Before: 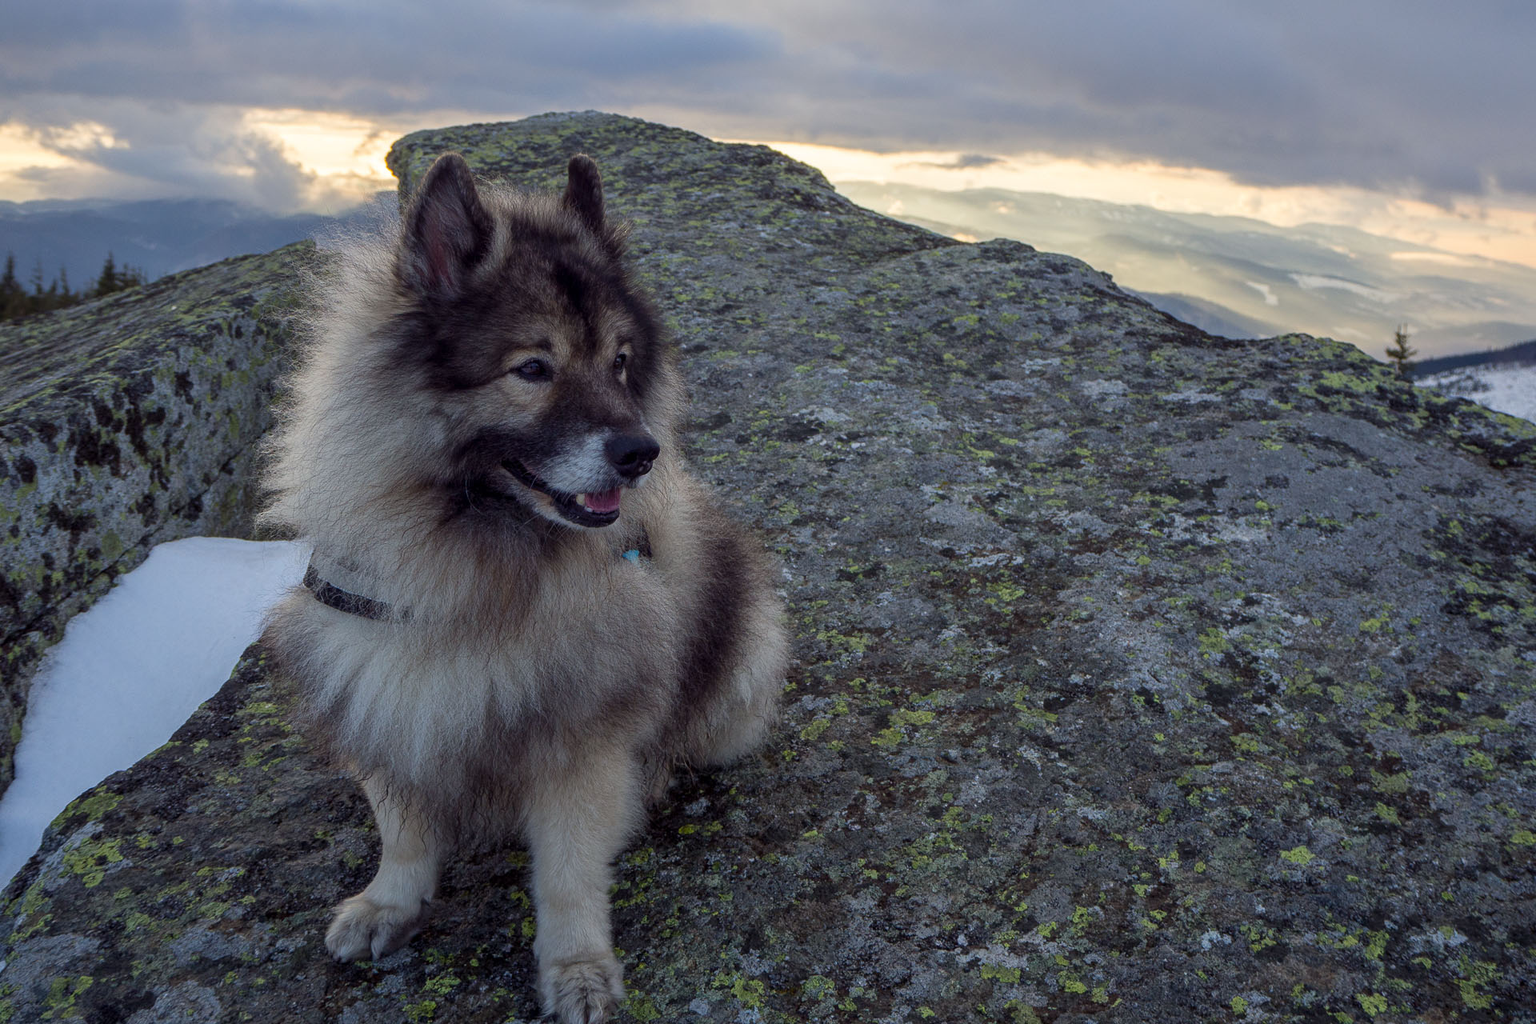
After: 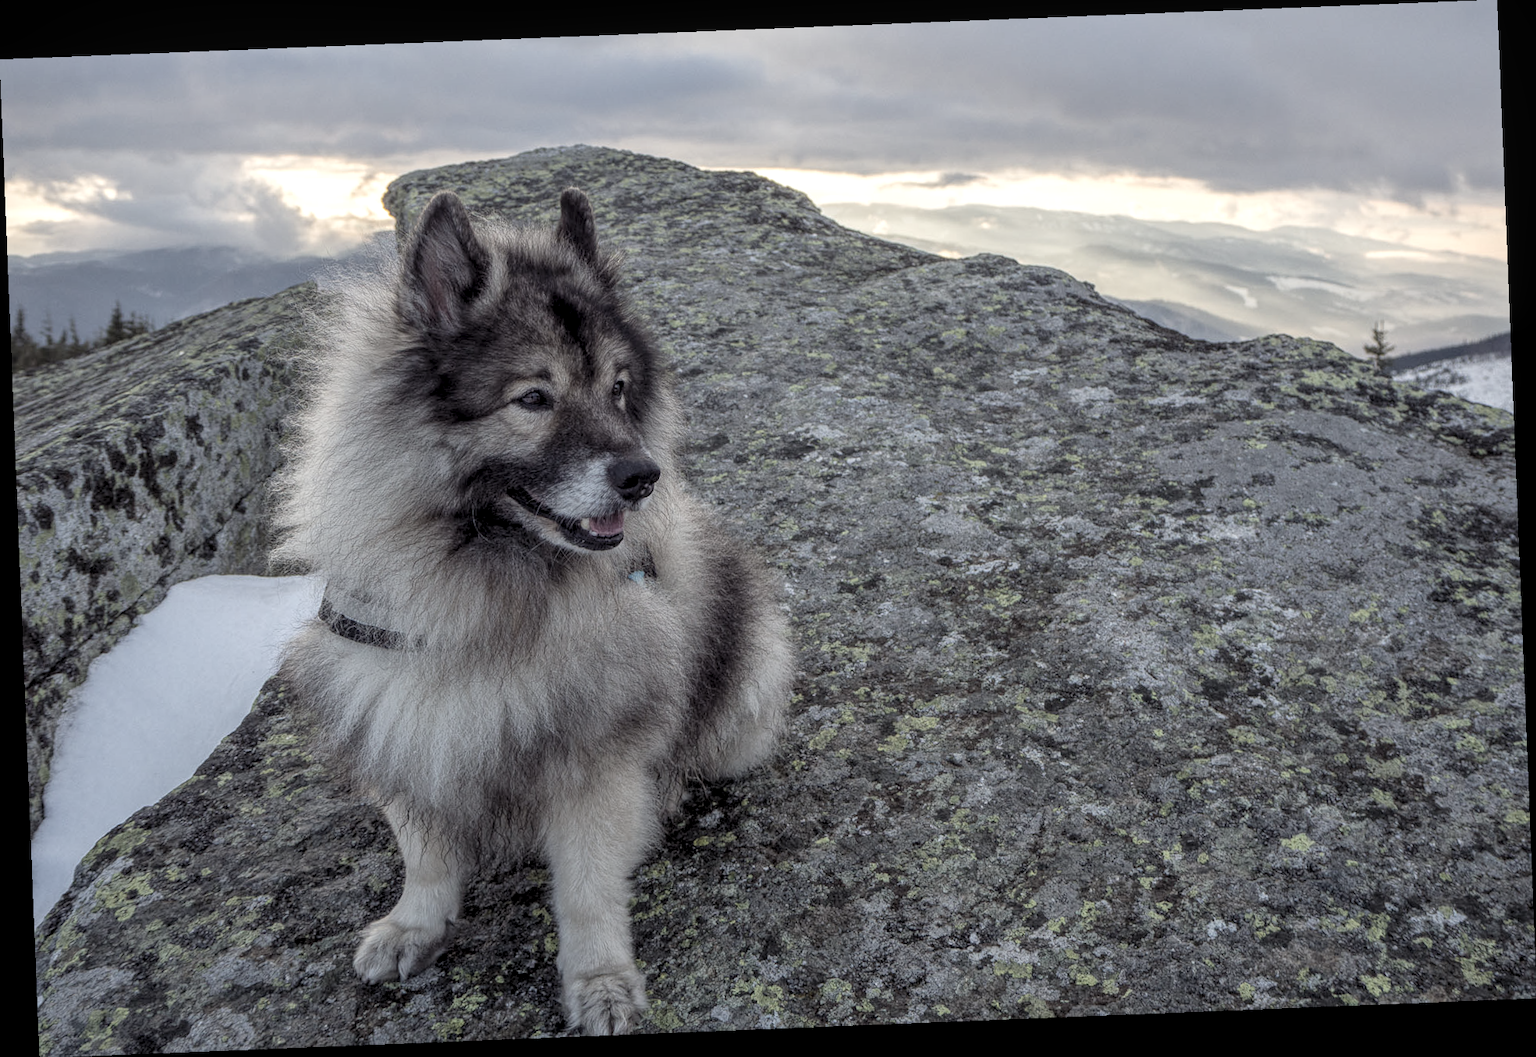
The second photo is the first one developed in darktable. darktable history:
contrast brightness saturation: brightness 0.18, saturation -0.5
rotate and perspective: rotation -2.29°, automatic cropping off
tone equalizer: on, module defaults
local contrast: highlights 99%, shadows 86%, detail 160%, midtone range 0.2
